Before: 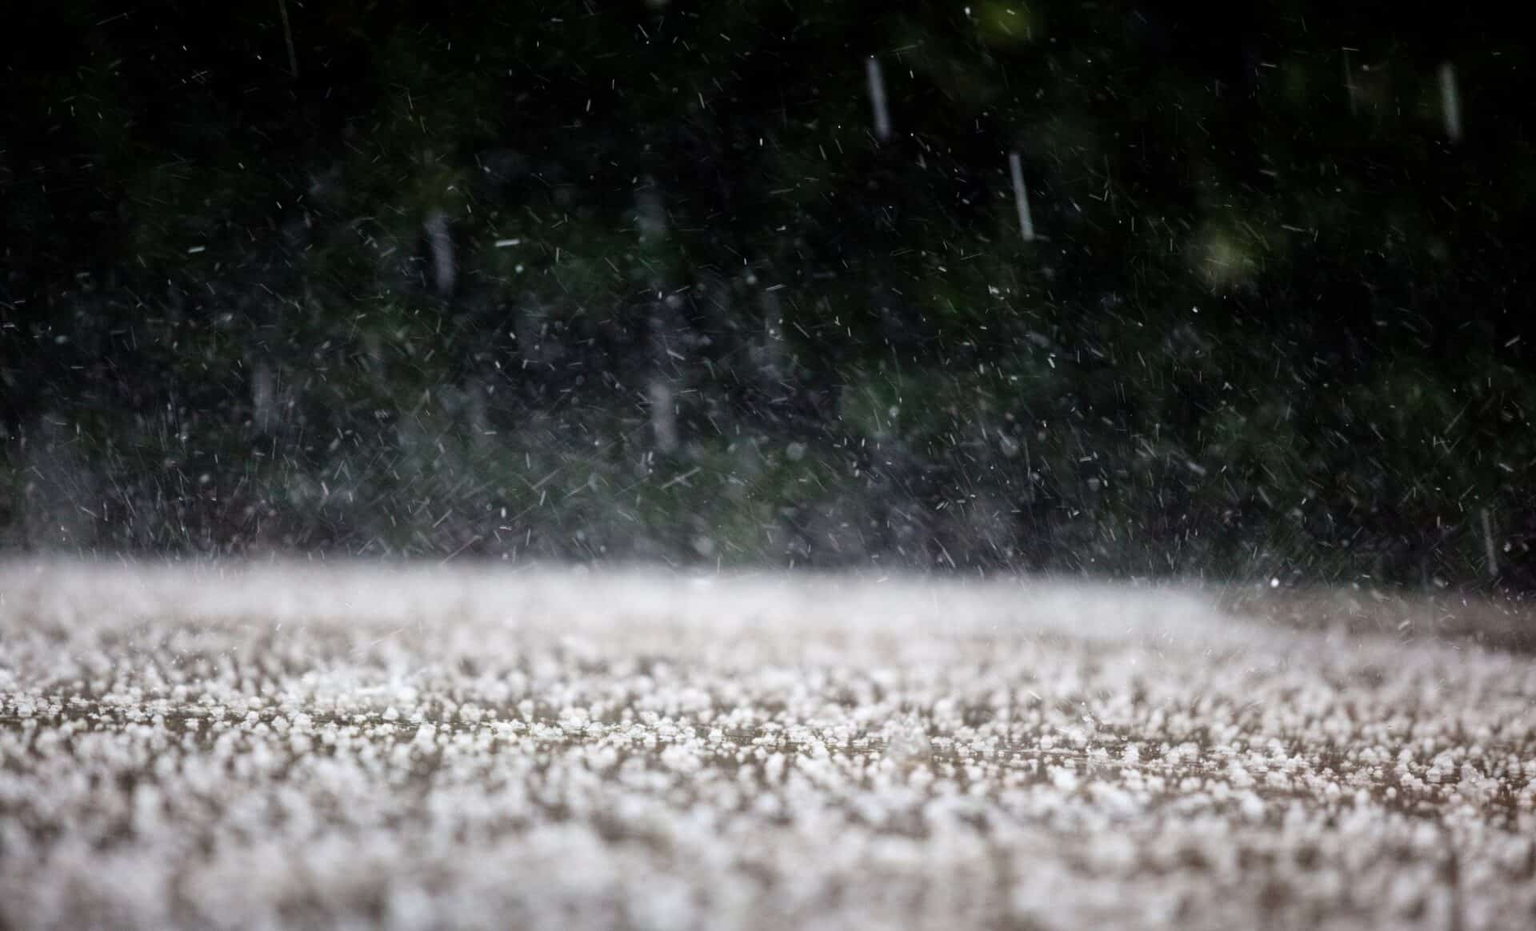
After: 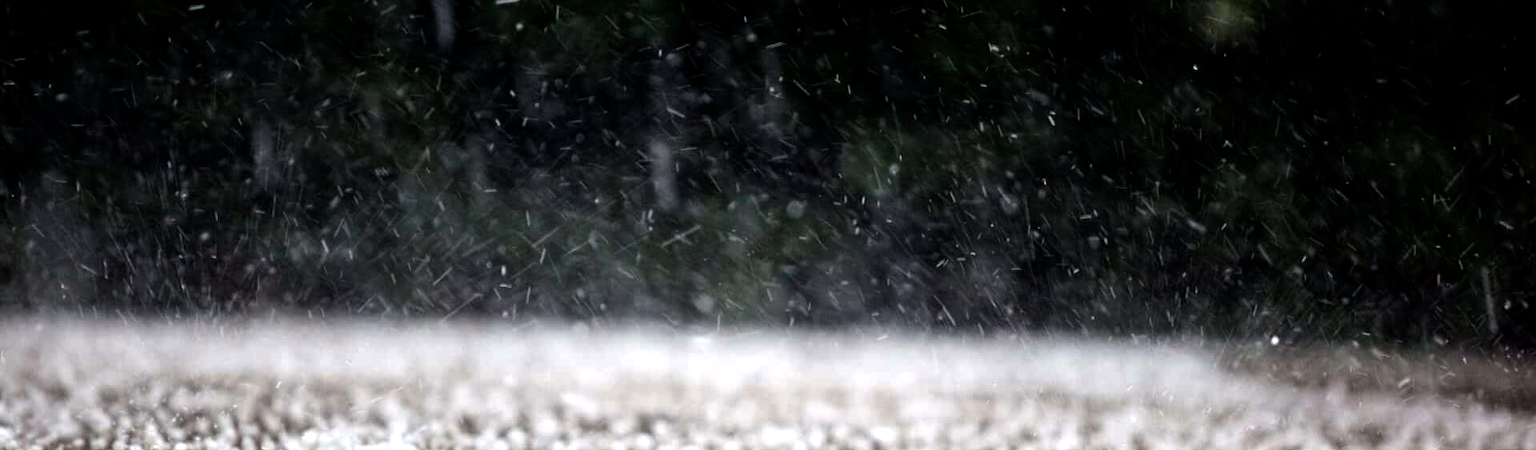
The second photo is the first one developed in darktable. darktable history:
white balance: emerald 1
crop and rotate: top 26.056%, bottom 25.543%
color balance rgb: shadows lift › luminance -10%, power › luminance -9%, linear chroma grading › global chroma 10%, global vibrance 10%, contrast 15%, saturation formula JzAzBz (2021)
local contrast: highlights 100%, shadows 100%, detail 120%, midtone range 0.2
